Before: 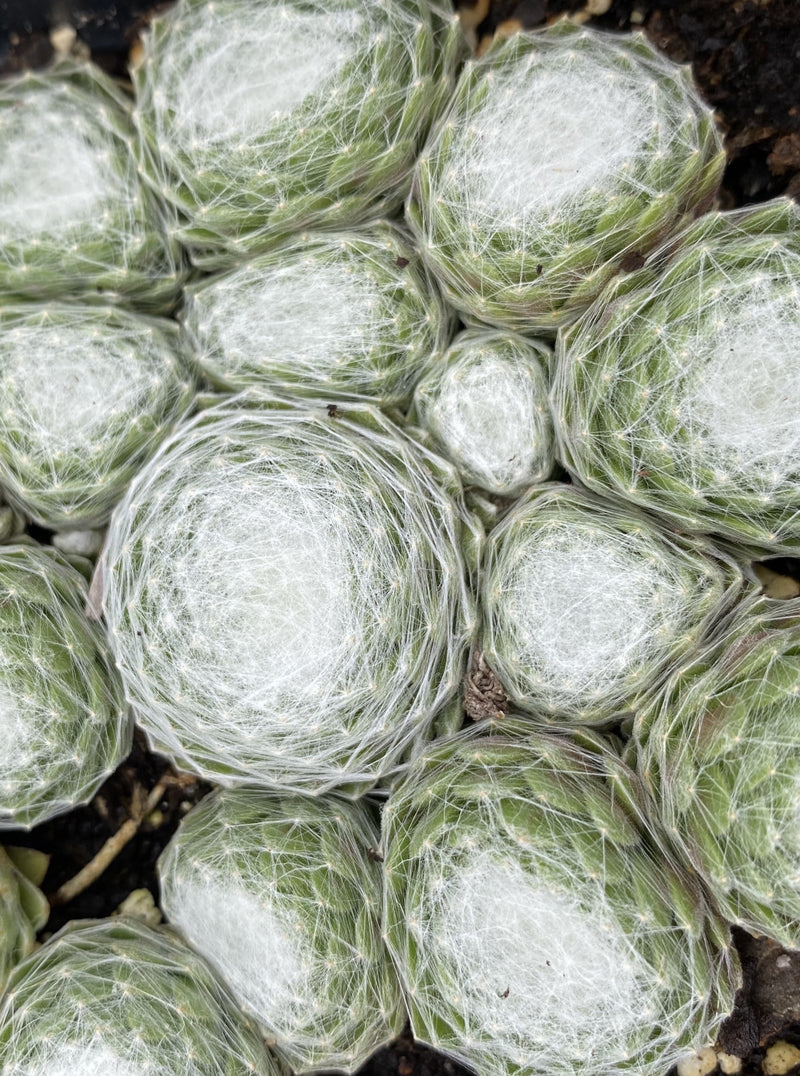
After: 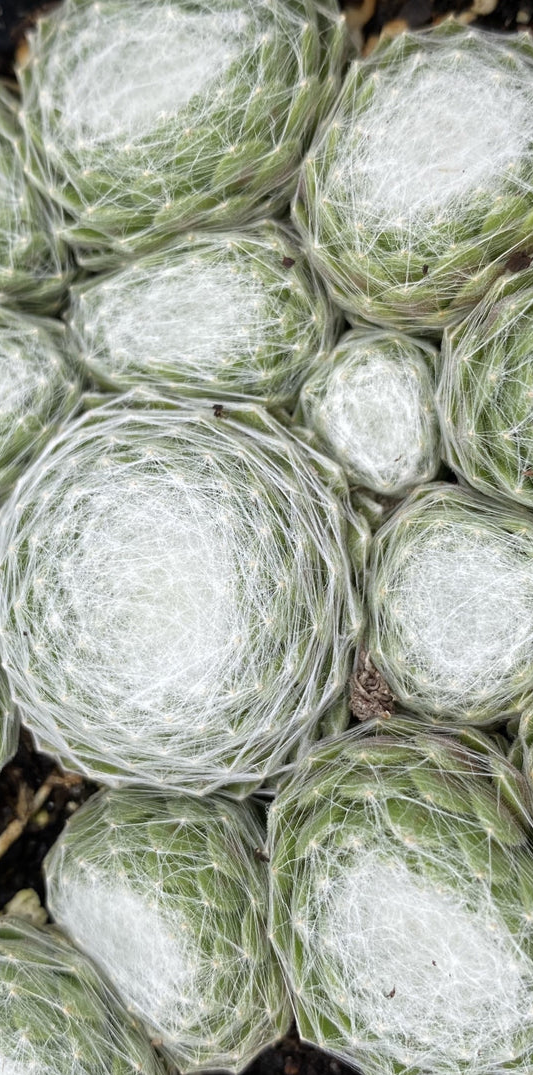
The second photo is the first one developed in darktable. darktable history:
local contrast: mode bilateral grid, contrast 15, coarseness 35, detail 105%, midtone range 0.2
crop and rotate: left 14.366%, right 18.963%
